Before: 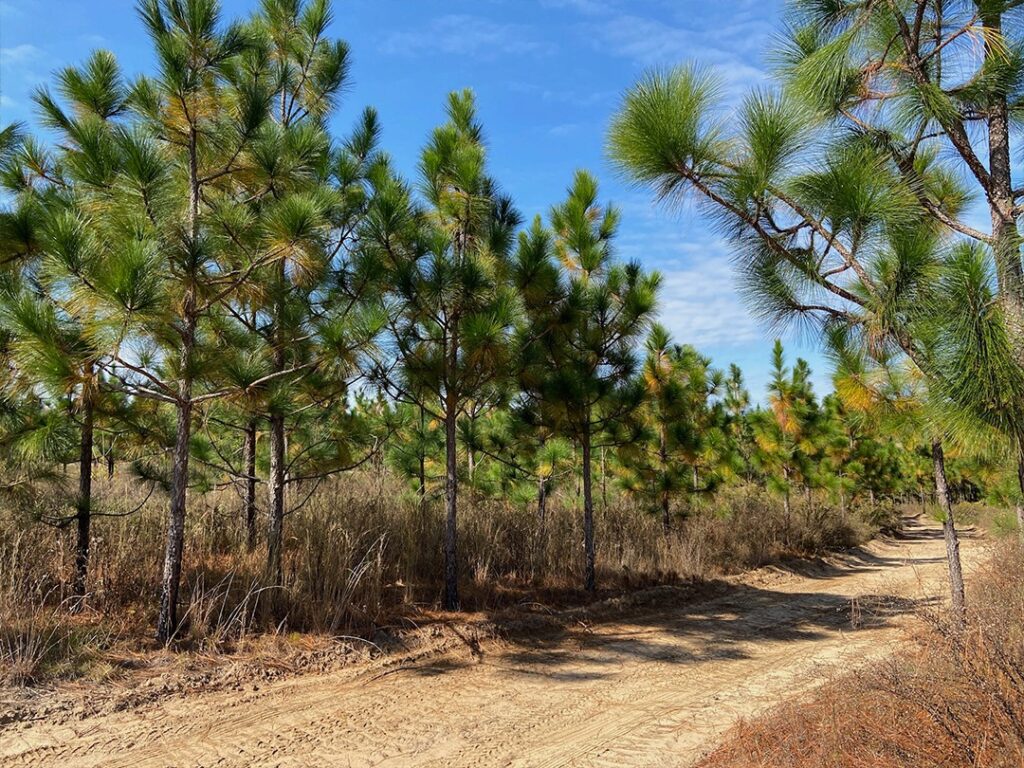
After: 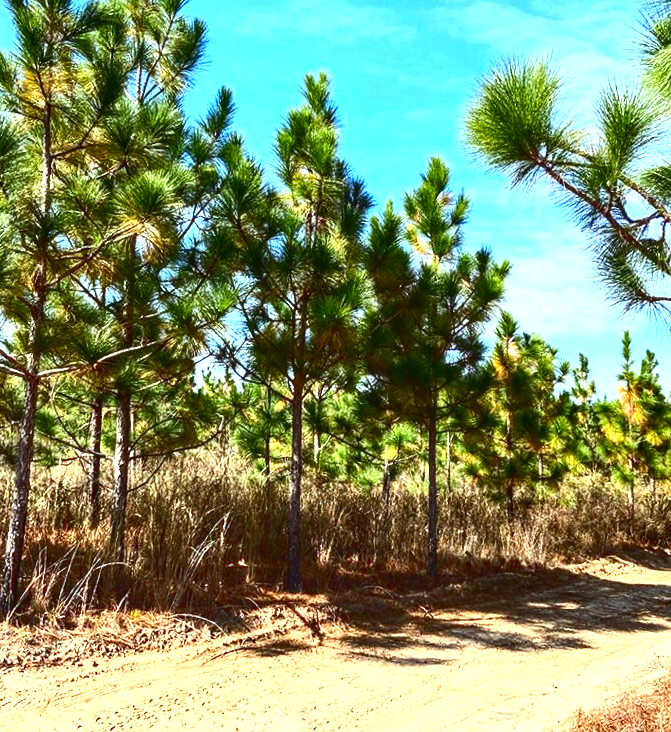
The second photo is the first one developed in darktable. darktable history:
exposure: compensate highlight preservation false
contrast brightness saturation: contrast 0.4, brightness 0.1, saturation 0.21
tone curve: curves: ch0 [(0, 0.028) (0.138, 0.156) (0.468, 0.516) (0.754, 0.823) (1, 1)], color space Lab, linked channels, preserve colors none
crop and rotate: left 14.385%, right 18.948%
levels: levels [0, 0.43, 0.859]
color correction: highlights a* -4.98, highlights b* -3.76, shadows a* 3.83, shadows b* 4.08
rotate and perspective: rotation 1.57°, crop left 0.018, crop right 0.982, crop top 0.039, crop bottom 0.961
local contrast: on, module defaults
